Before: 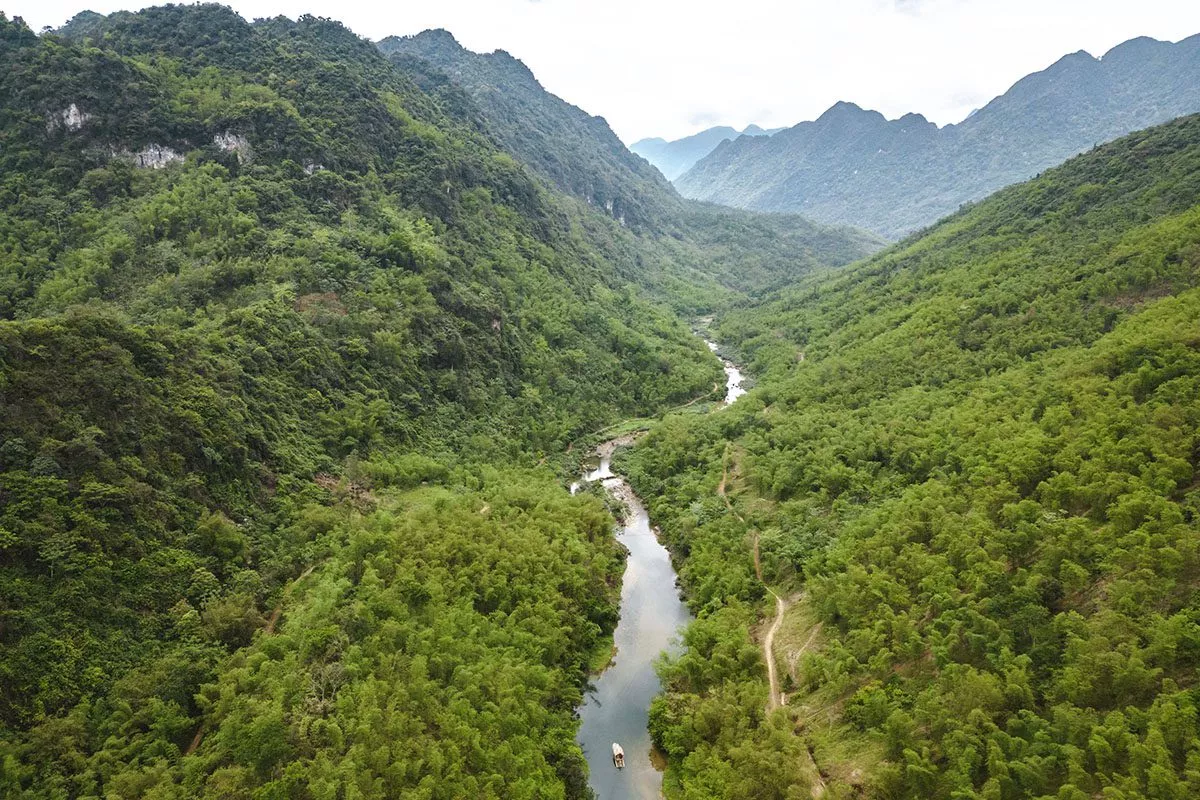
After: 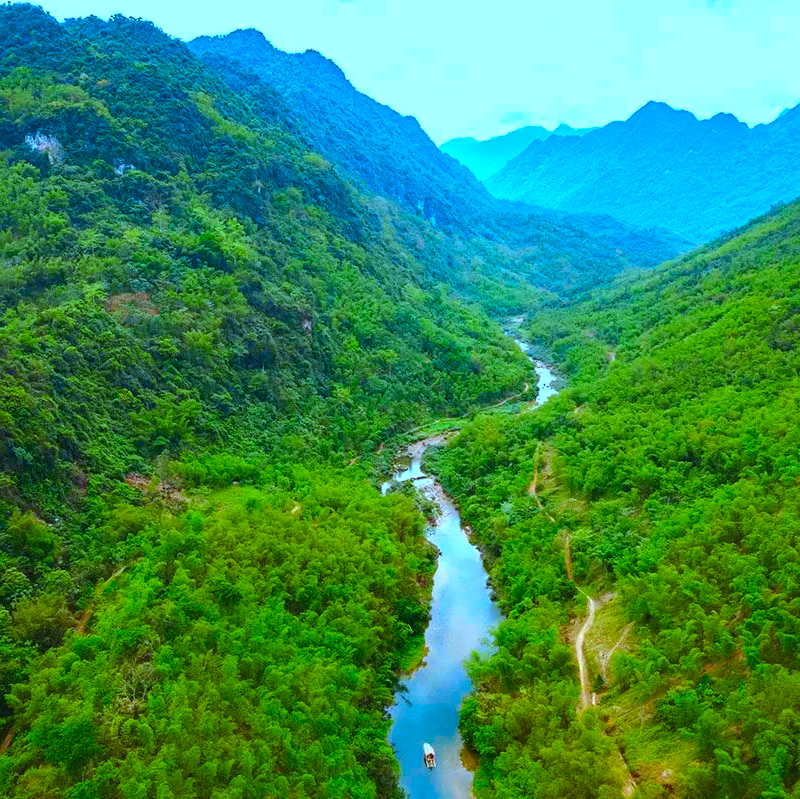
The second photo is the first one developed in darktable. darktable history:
crop and rotate: left 15.754%, right 17.579%
color correction: highlights a* 1.59, highlights b* -1.7, saturation 2.48
white balance: emerald 1
color calibration: output R [1.063, -0.012, -0.003, 0], output G [0, 1.022, 0.021, 0], output B [-0.079, 0.047, 1, 0], illuminant custom, x 0.389, y 0.387, temperature 3838.64 K
